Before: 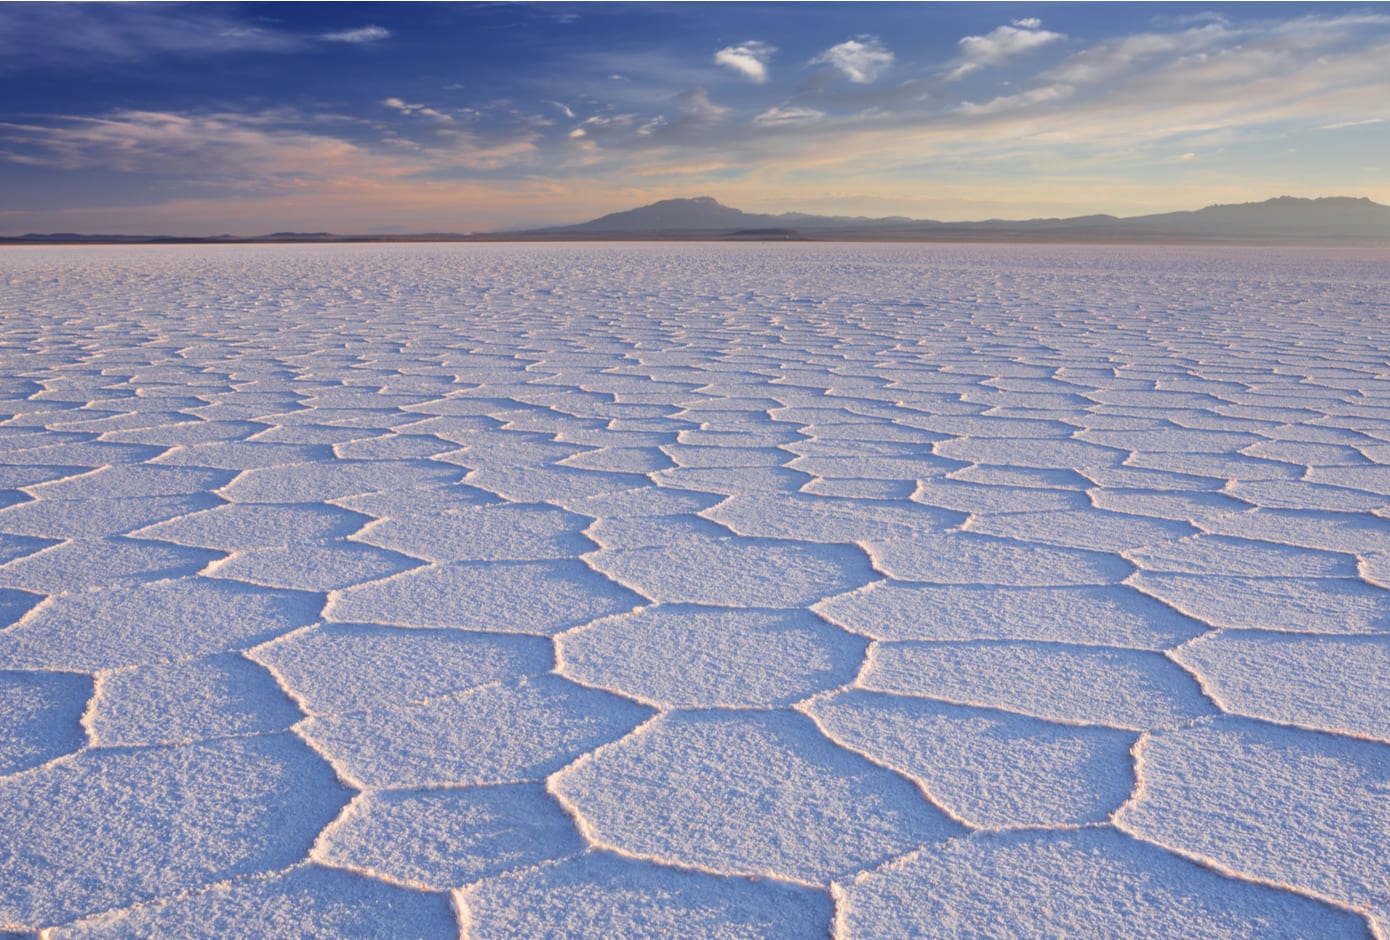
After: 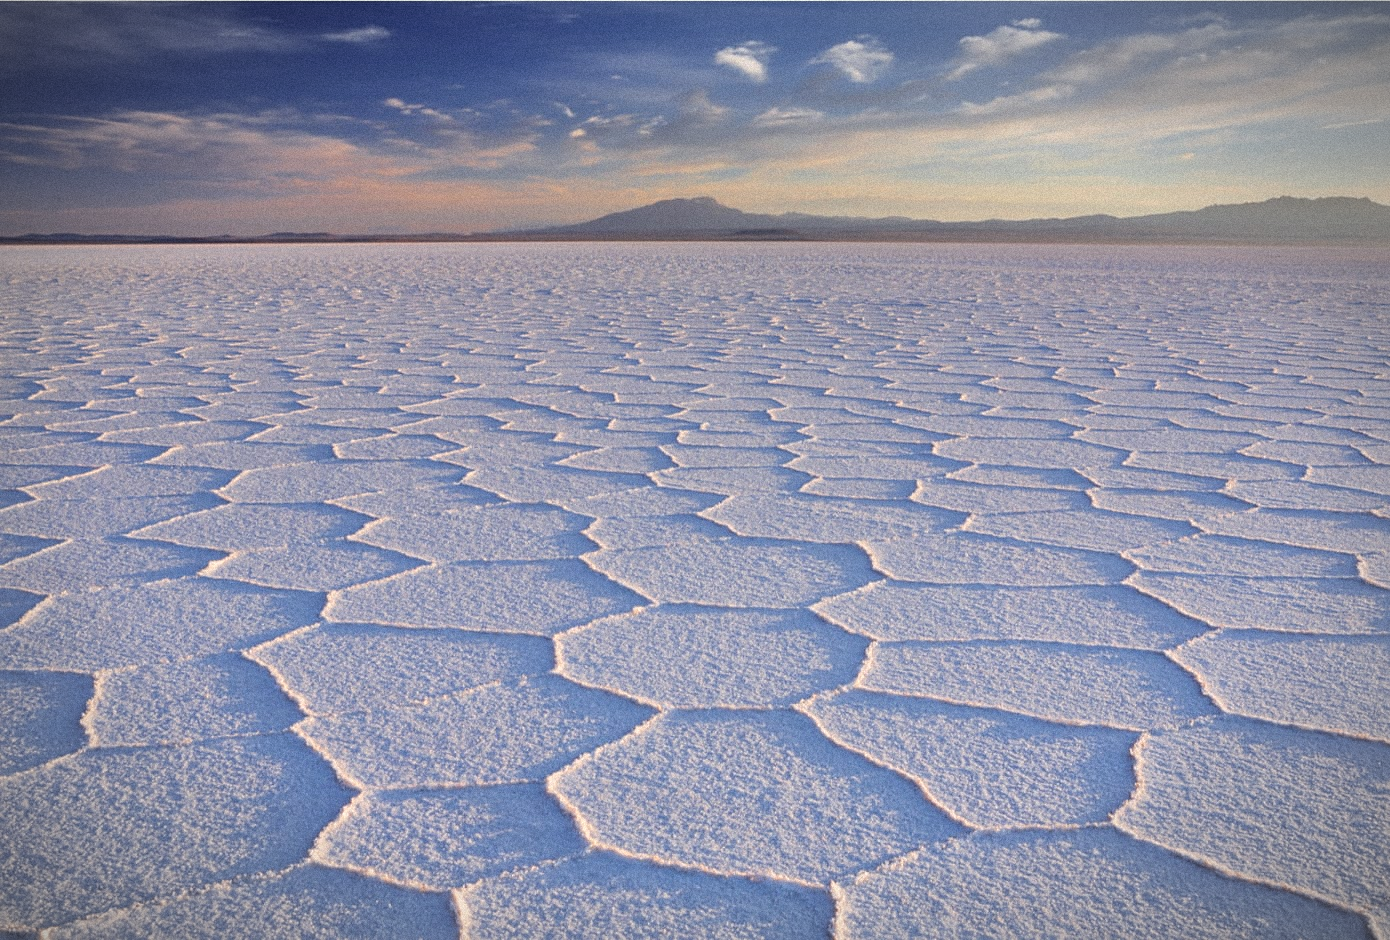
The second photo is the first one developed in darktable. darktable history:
vignetting: fall-off start 87%, automatic ratio true
sharpen: amount 0.2
grain: mid-tones bias 0%
